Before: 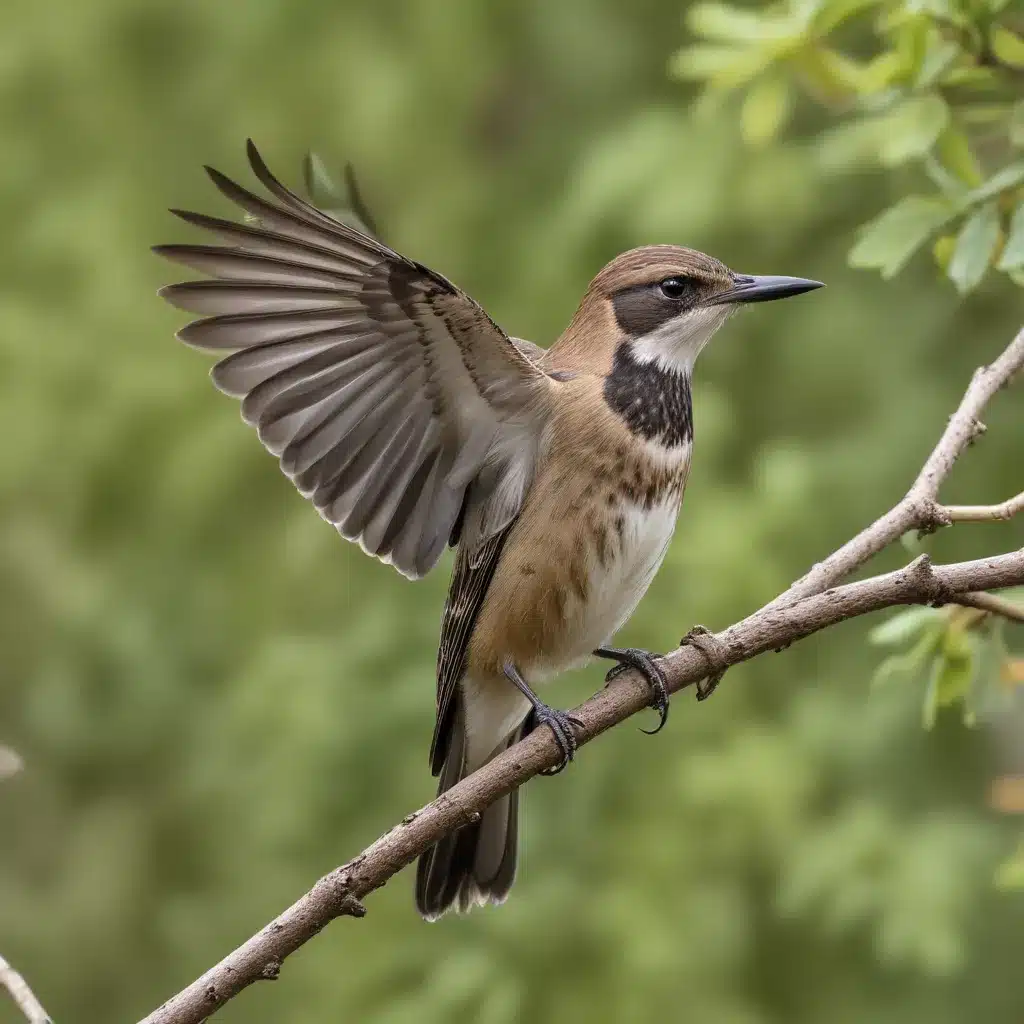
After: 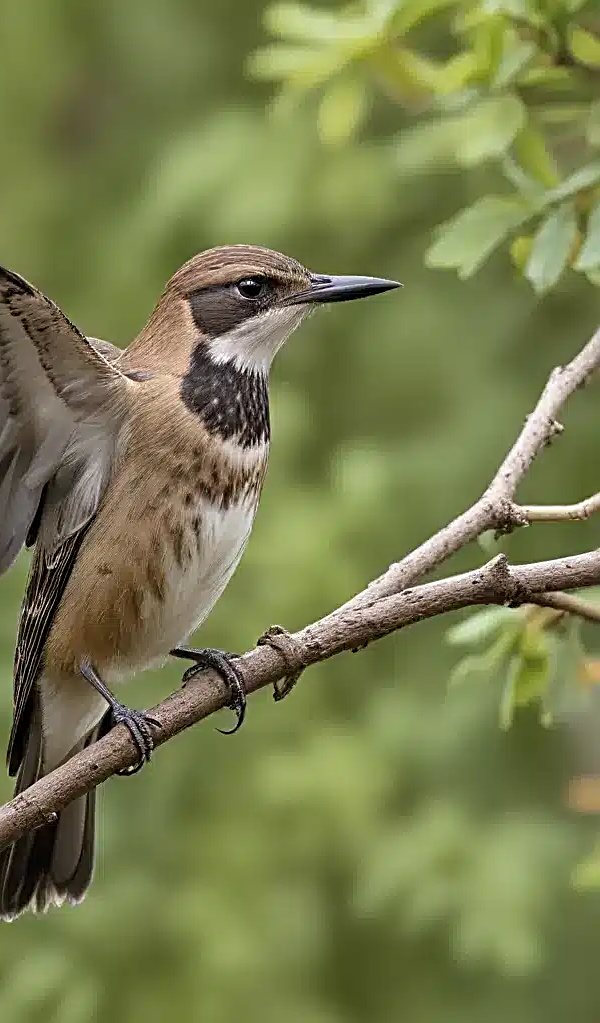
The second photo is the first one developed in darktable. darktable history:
sharpen: radius 2.676, amount 0.669
crop: left 41.402%
